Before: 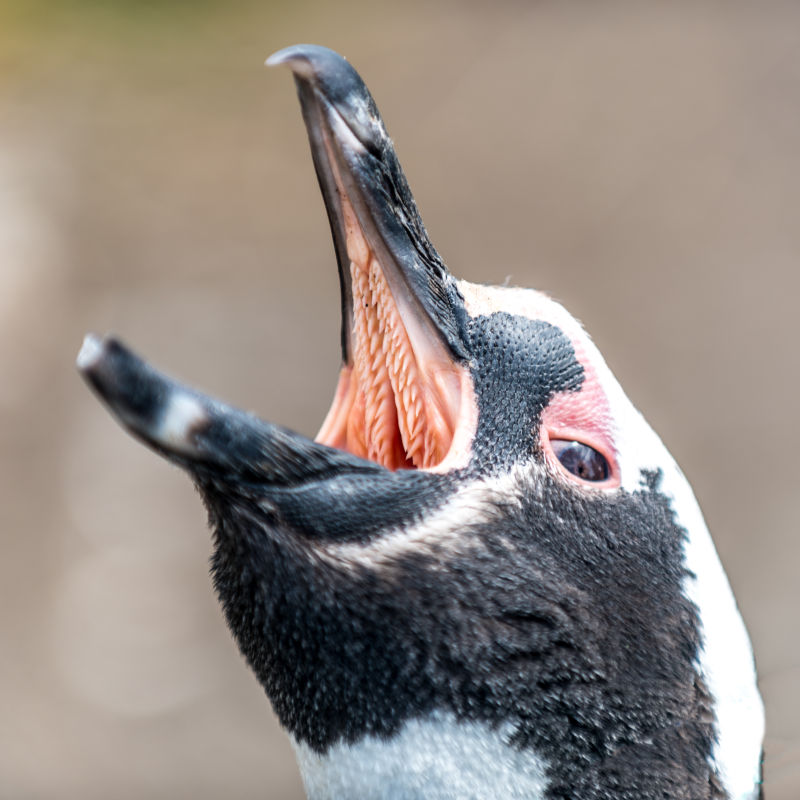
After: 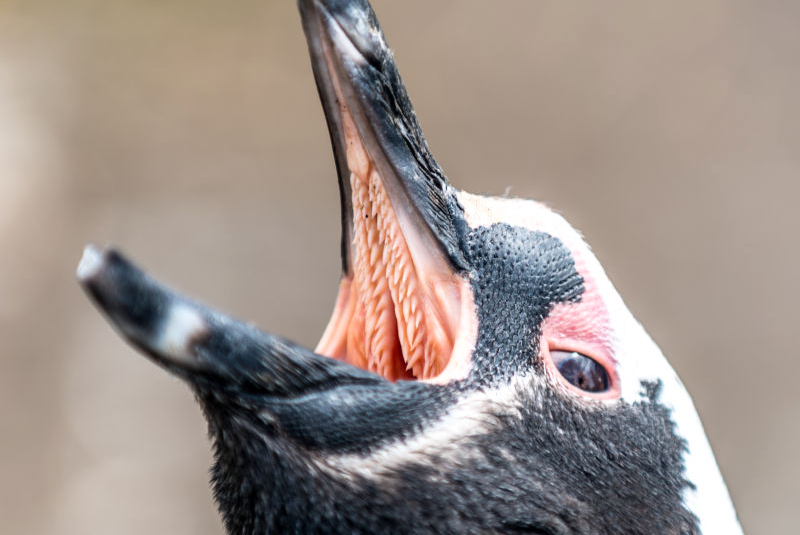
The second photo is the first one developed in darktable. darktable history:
crop: top 11.133%, bottom 21.922%
tone curve: curves: ch0 [(0, 0) (0.003, 0.003) (0.011, 0.011) (0.025, 0.026) (0.044, 0.046) (0.069, 0.071) (0.1, 0.103) (0.136, 0.14) (0.177, 0.183) (0.224, 0.231) (0.277, 0.286) (0.335, 0.346) (0.399, 0.412) (0.468, 0.483) (0.543, 0.56) (0.623, 0.643) (0.709, 0.732) (0.801, 0.826) (0.898, 0.917) (1, 1)], color space Lab, independent channels, preserve colors none
